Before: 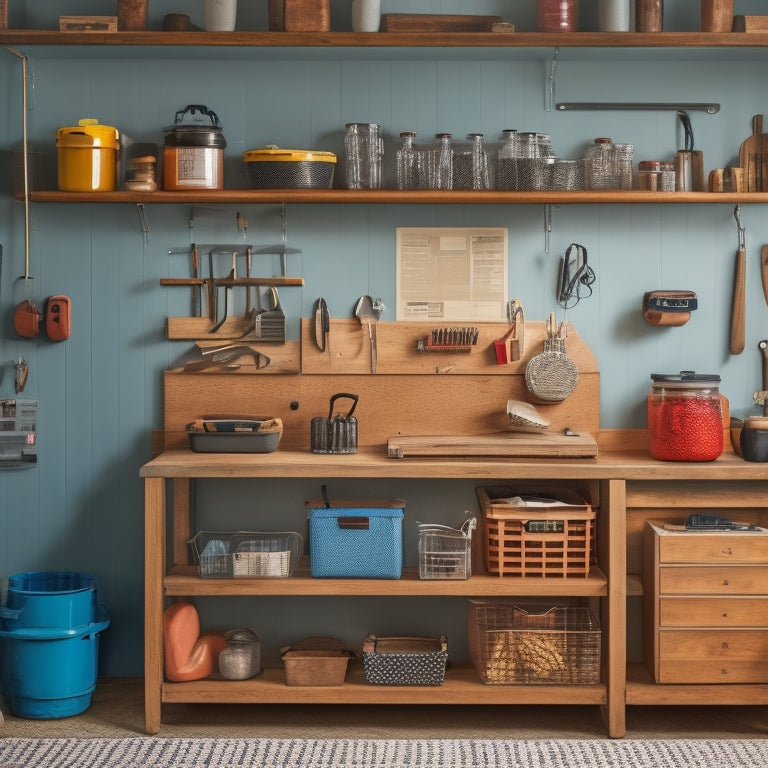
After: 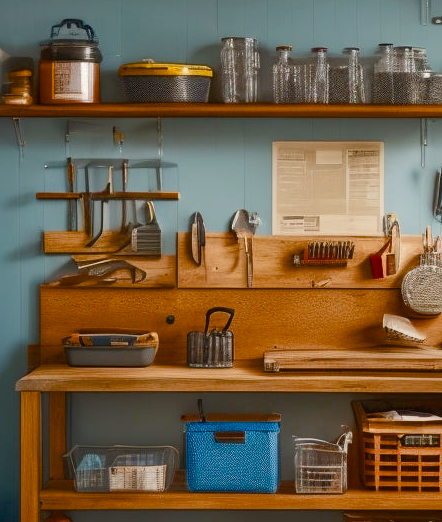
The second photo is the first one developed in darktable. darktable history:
exposure: compensate highlight preservation false
crop: left 16.184%, top 11.209%, right 26.14%, bottom 20.73%
color balance rgb: perceptual saturation grading › global saturation 23.217%, perceptual saturation grading › highlights -23.656%, perceptual saturation grading › mid-tones 24.084%, perceptual saturation grading › shadows 40.087%, global vibrance 16.335%, saturation formula JzAzBz (2021)
